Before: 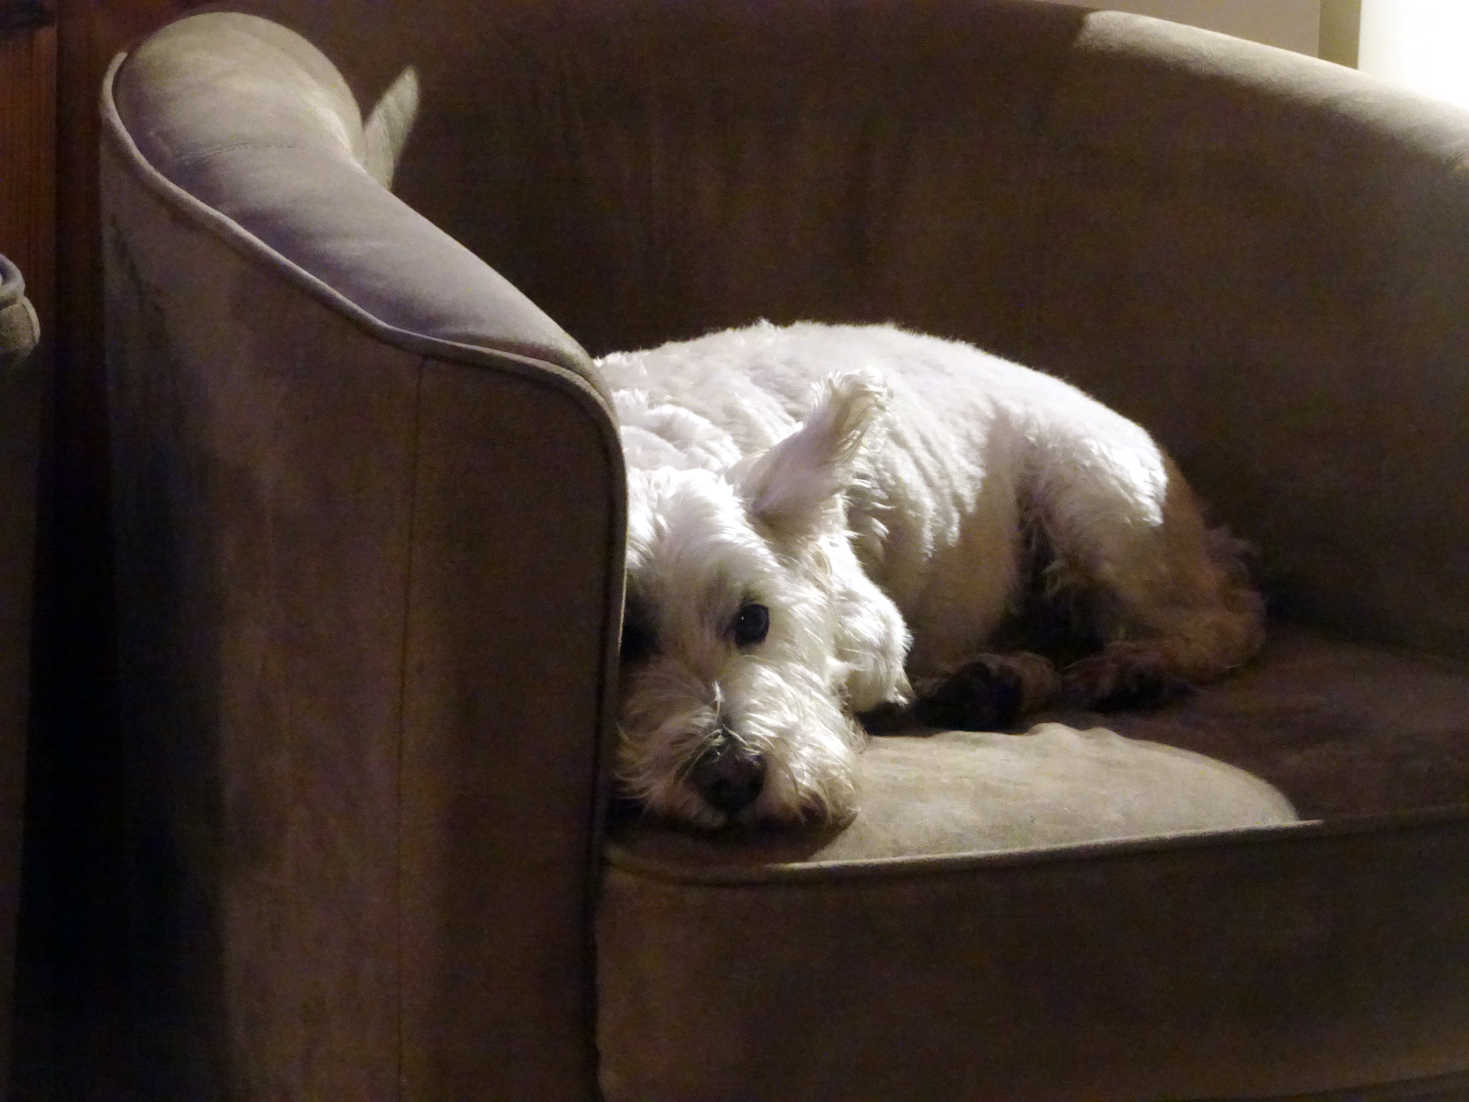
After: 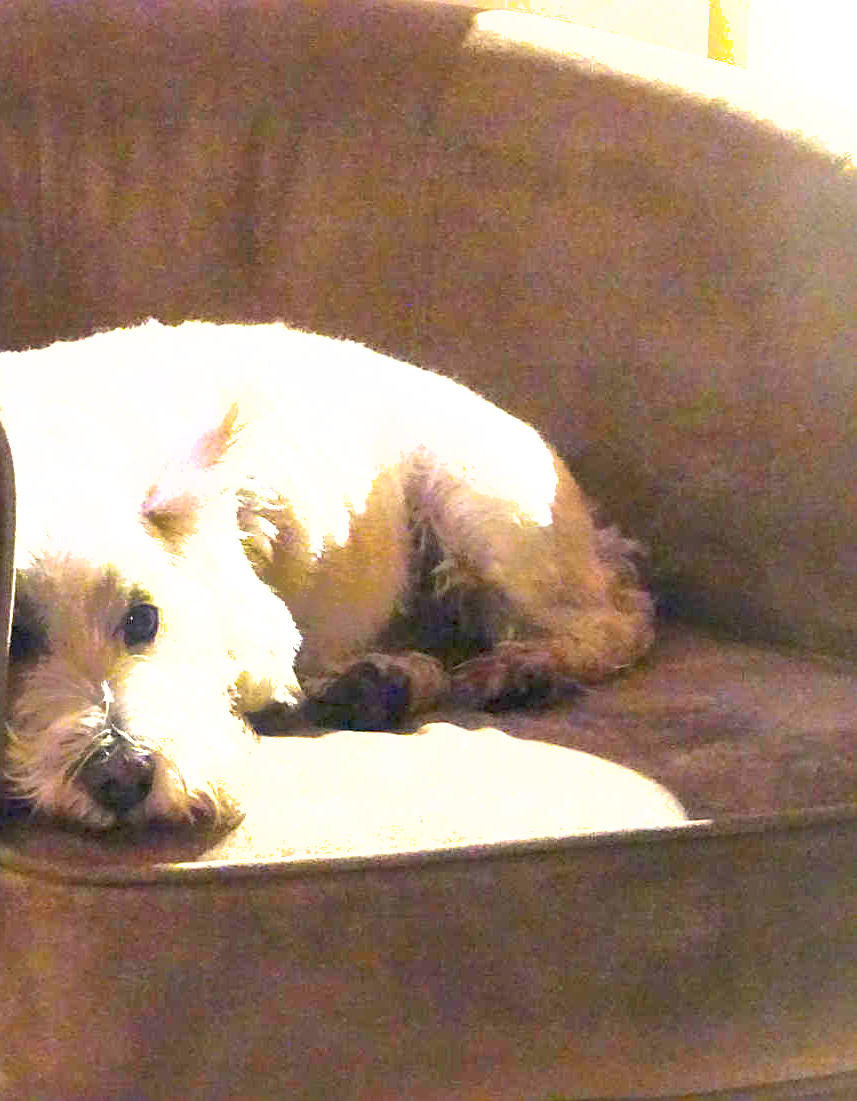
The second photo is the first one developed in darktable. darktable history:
exposure: black level correction 0, exposure 2.164 EV, compensate highlight preservation false
sharpen: on, module defaults
contrast brightness saturation: contrast 0.198, brightness 0.161, saturation 0.226
crop: left 41.624%
shadows and highlights: highlights -59.89
tone equalizer: on, module defaults
